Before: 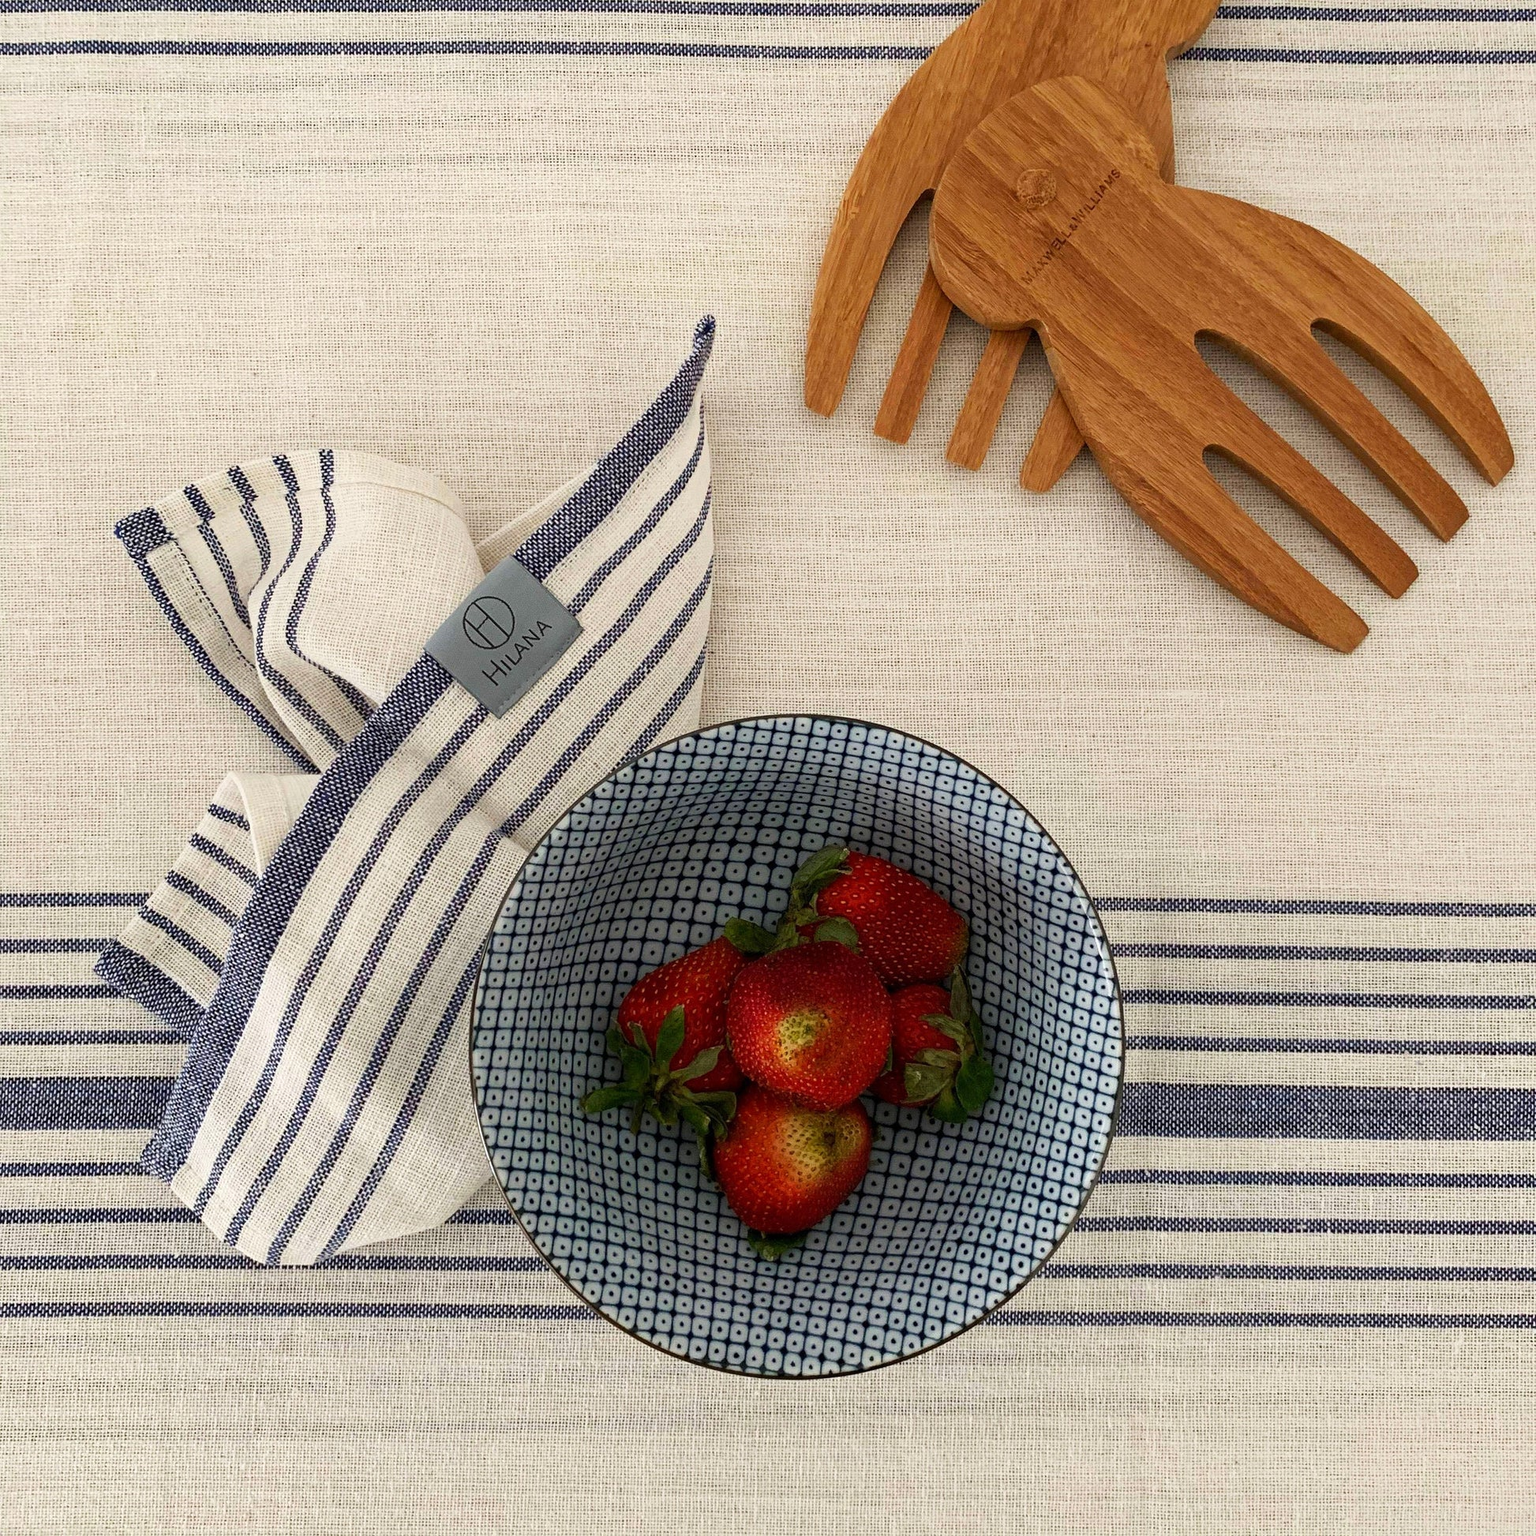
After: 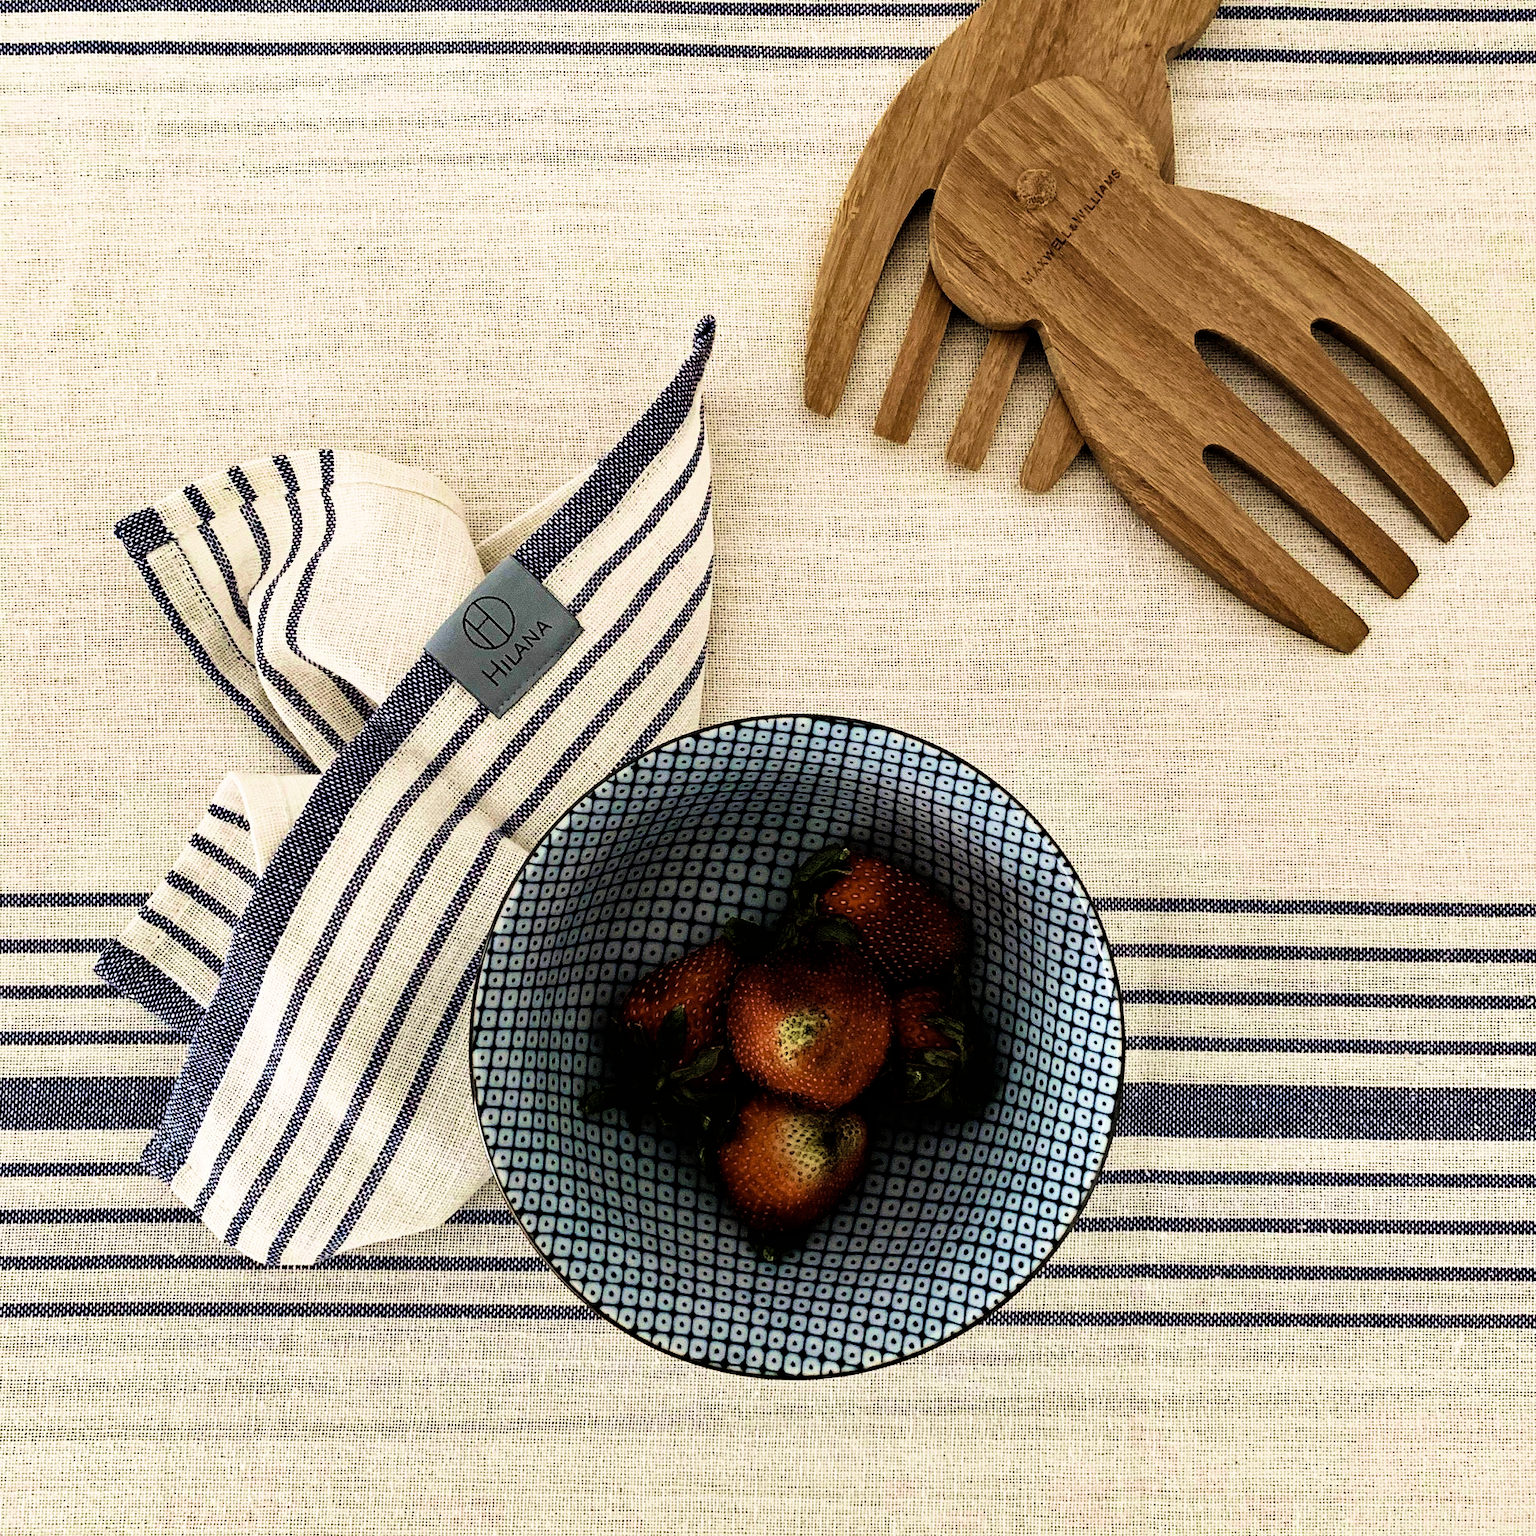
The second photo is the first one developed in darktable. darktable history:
filmic rgb: black relative exposure -3.74 EV, white relative exposure 2.4 EV, threshold 2.99 EV, dynamic range scaling -49.79%, hardness 3.45, latitude 29.77%, contrast 1.801, enable highlight reconstruction true
color zones: curves: ch1 [(0.113, 0.438) (0.75, 0.5)]; ch2 [(0.12, 0.526) (0.75, 0.5)], mix 40.06%
velvia: strength 73.97%
shadows and highlights: shadows 6.12, soften with gaussian
